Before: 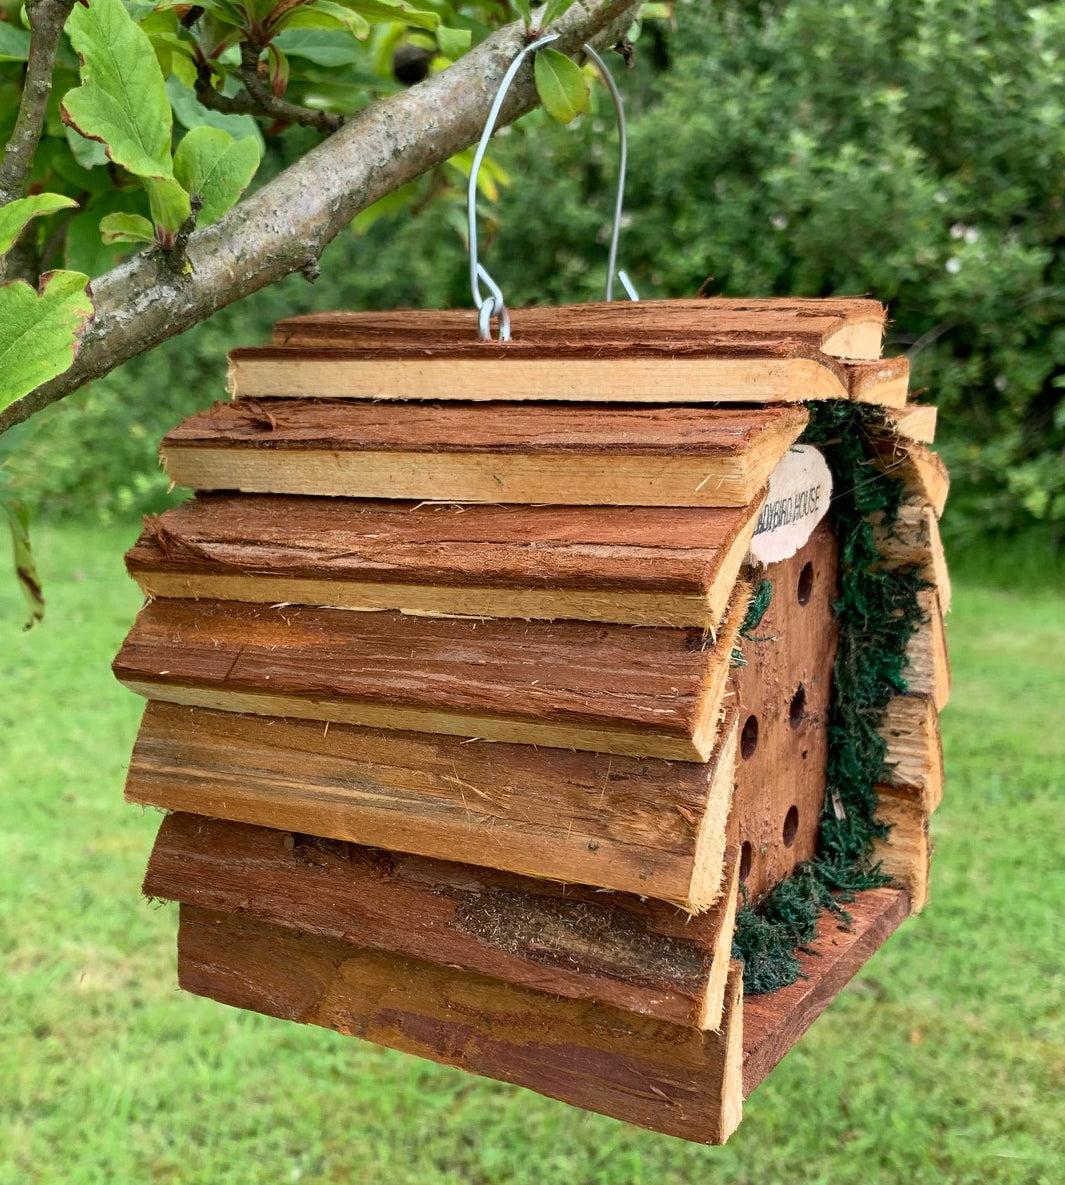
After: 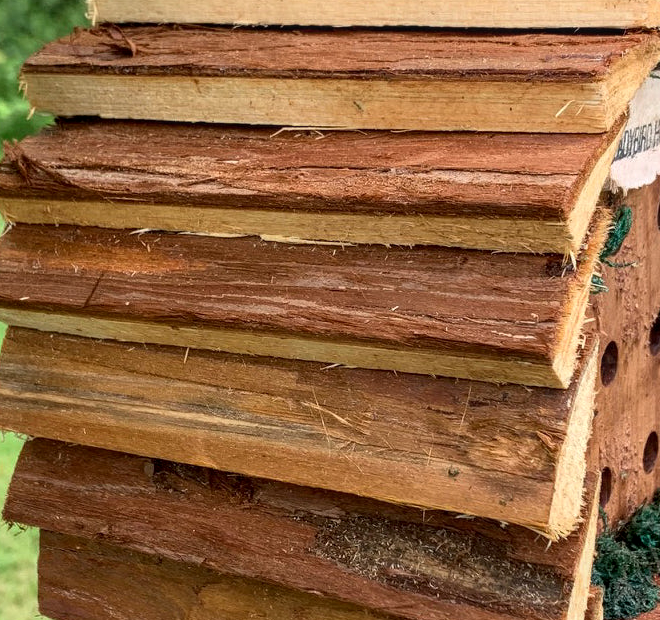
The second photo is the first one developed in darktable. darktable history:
crop: left 13.202%, top 31.585%, right 24.791%, bottom 16.041%
local contrast: on, module defaults
